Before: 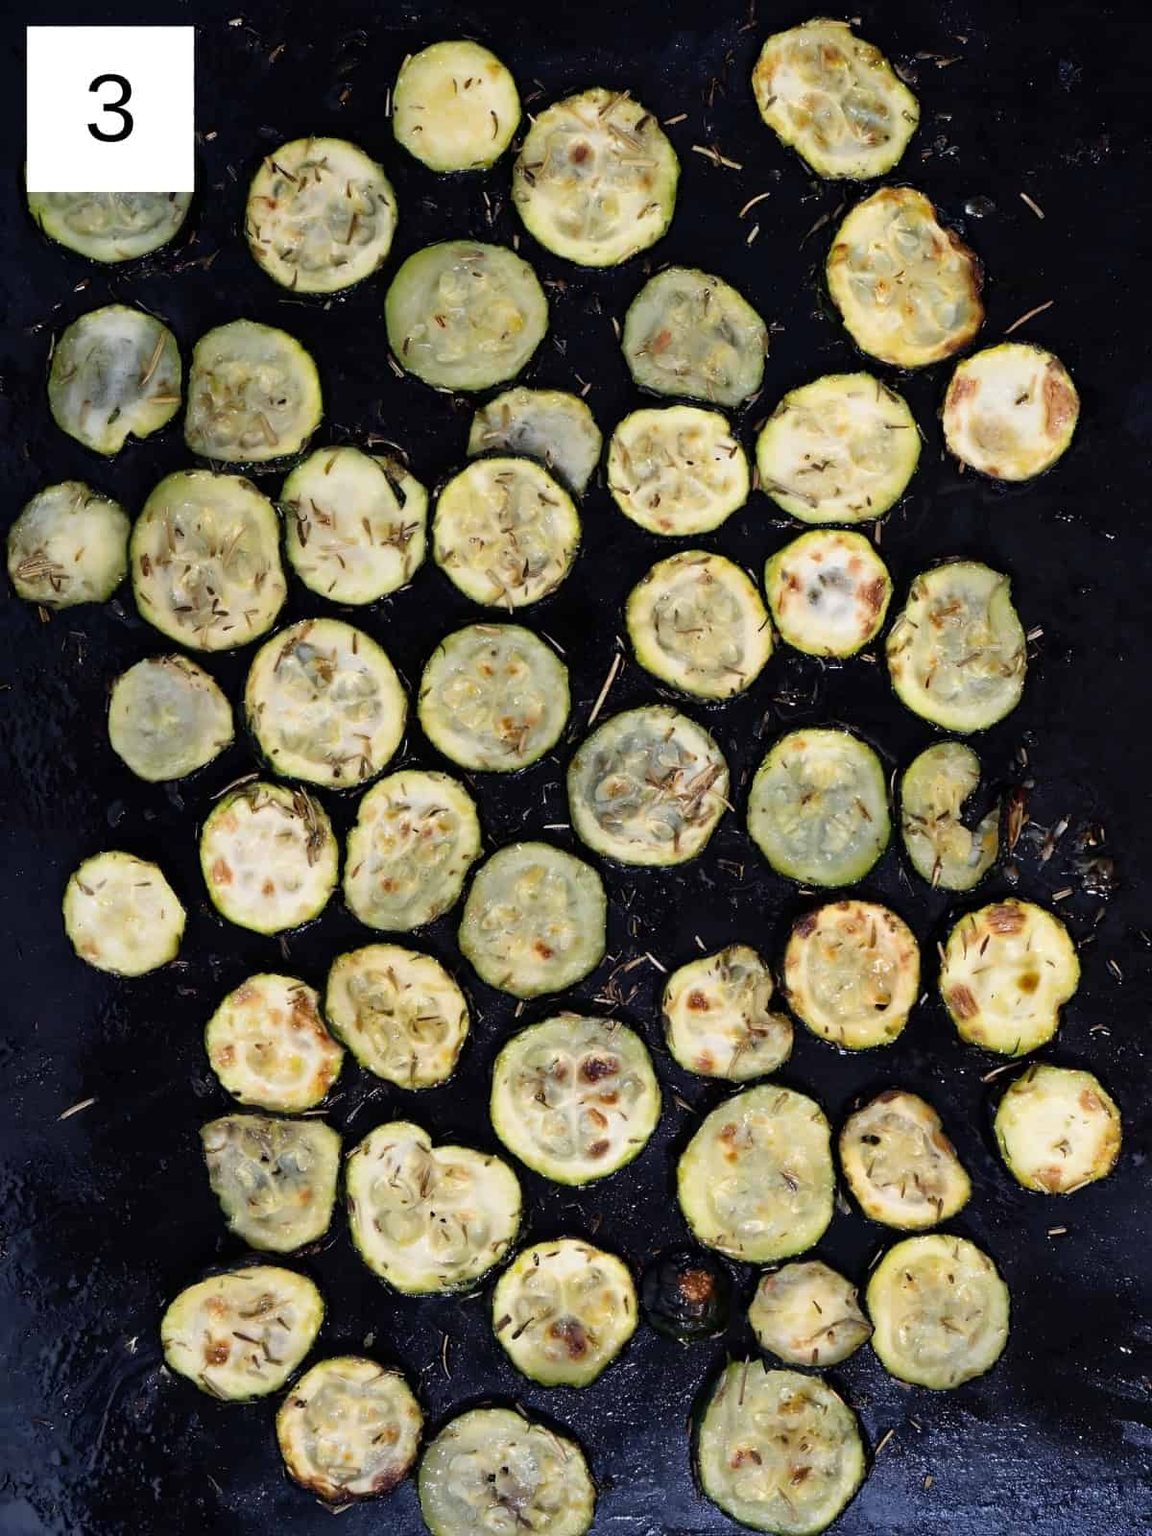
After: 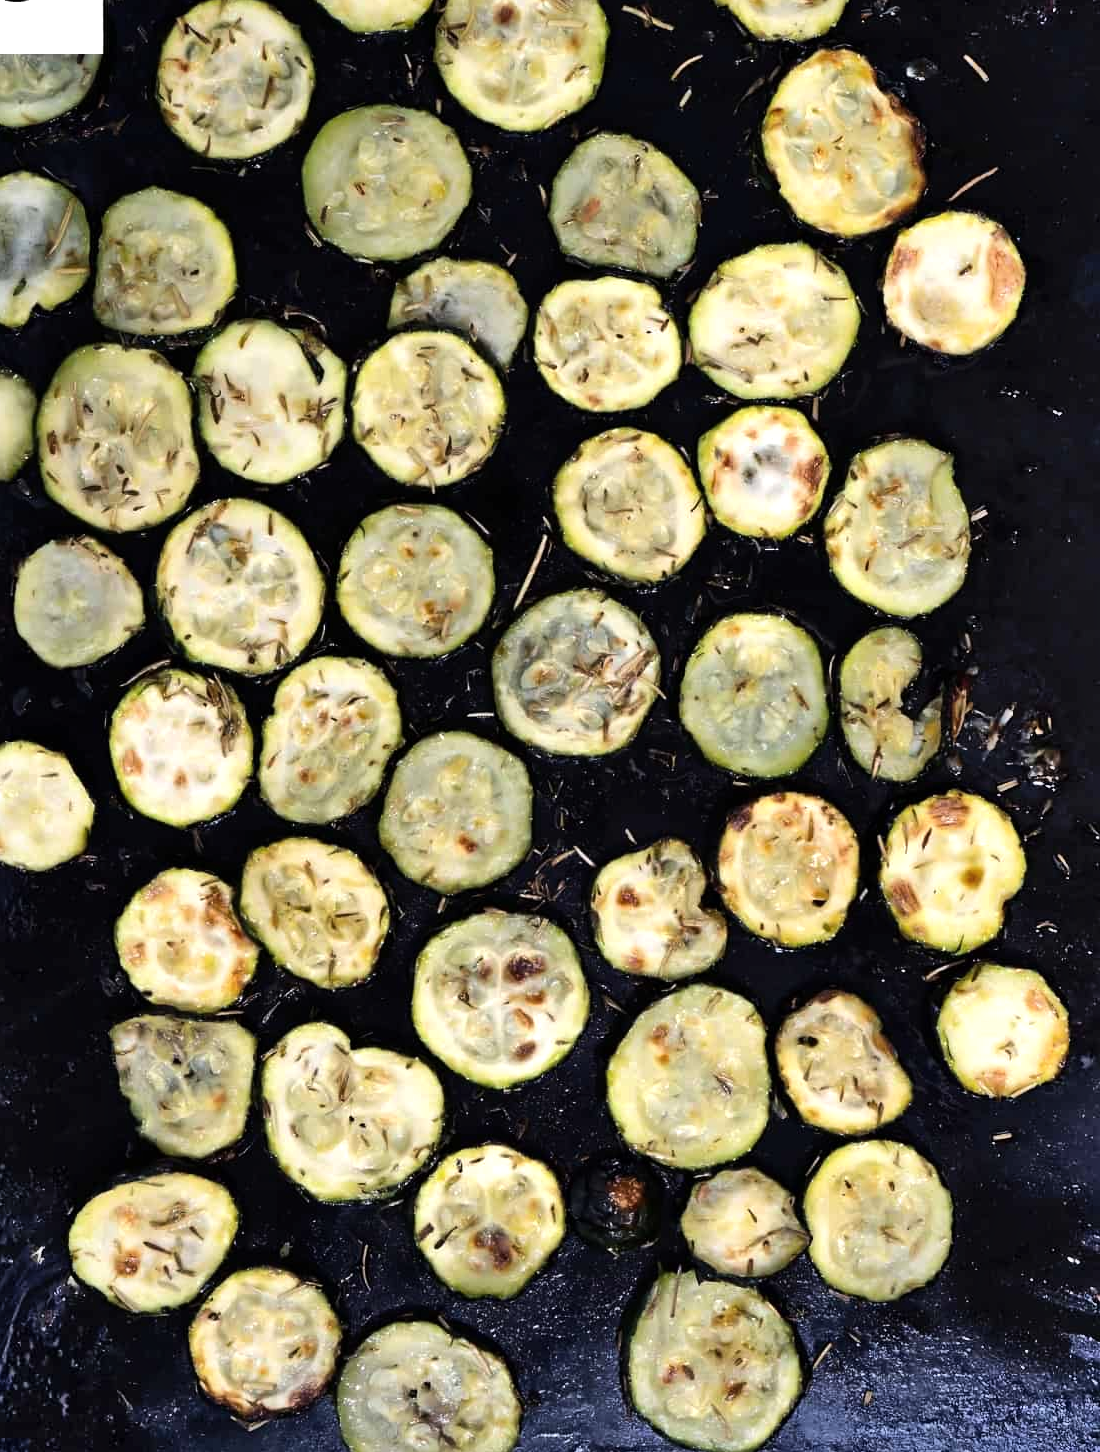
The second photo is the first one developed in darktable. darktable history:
crop and rotate: left 8.262%, top 9.226%
shadows and highlights: shadows 60, soften with gaussian
tone equalizer: -8 EV -0.417 EV, -7 EV -0.389 EV, -6 EV -0.333 EV, -5 EV -0.222 EV, -3 EV 0.222 EV, -2 EV 0.333 EV, -1 EV 0.389 EV, +0 EV 0.417 EV, edges refinement/feathering 500, mask exposure compensation -1.57 EV, preserve details no
